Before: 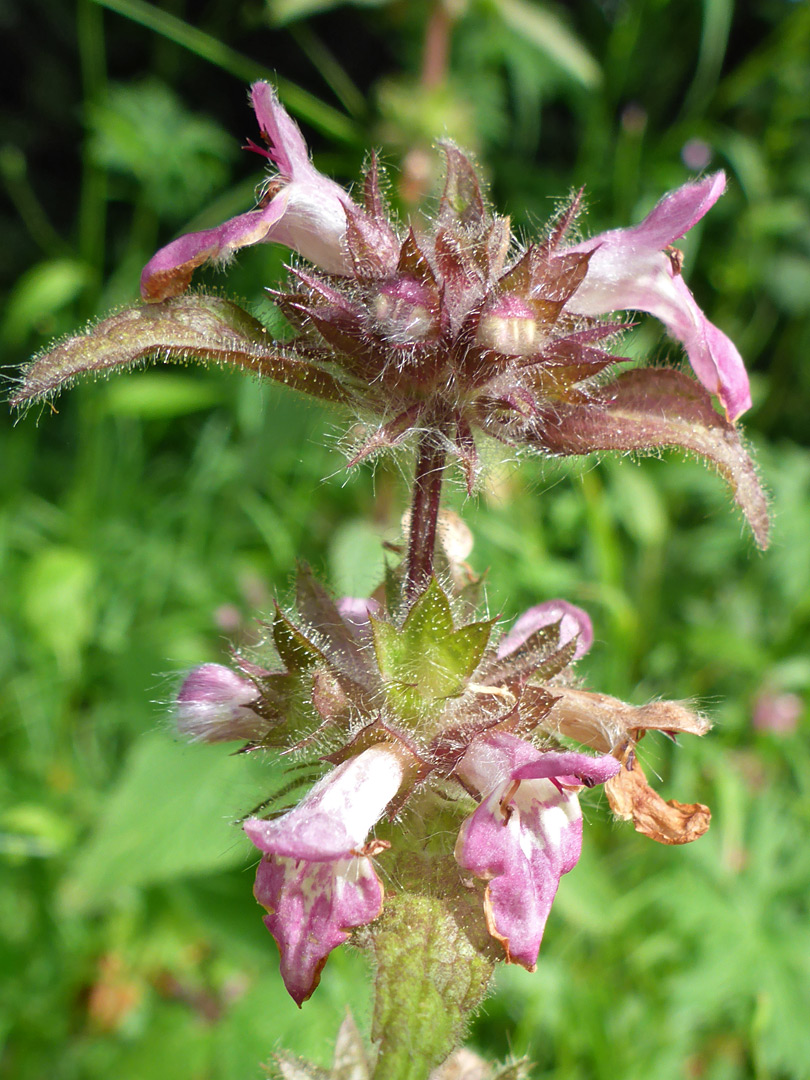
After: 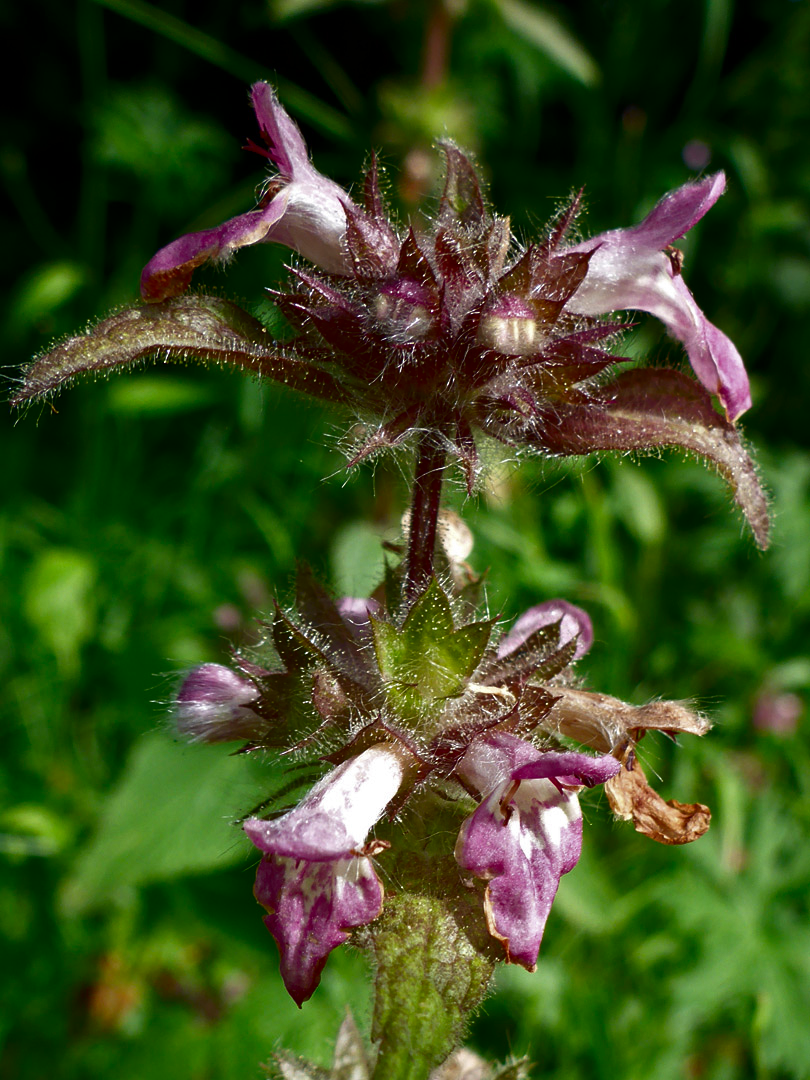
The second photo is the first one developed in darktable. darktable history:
contrast brightness saturation: brightness -0.509
